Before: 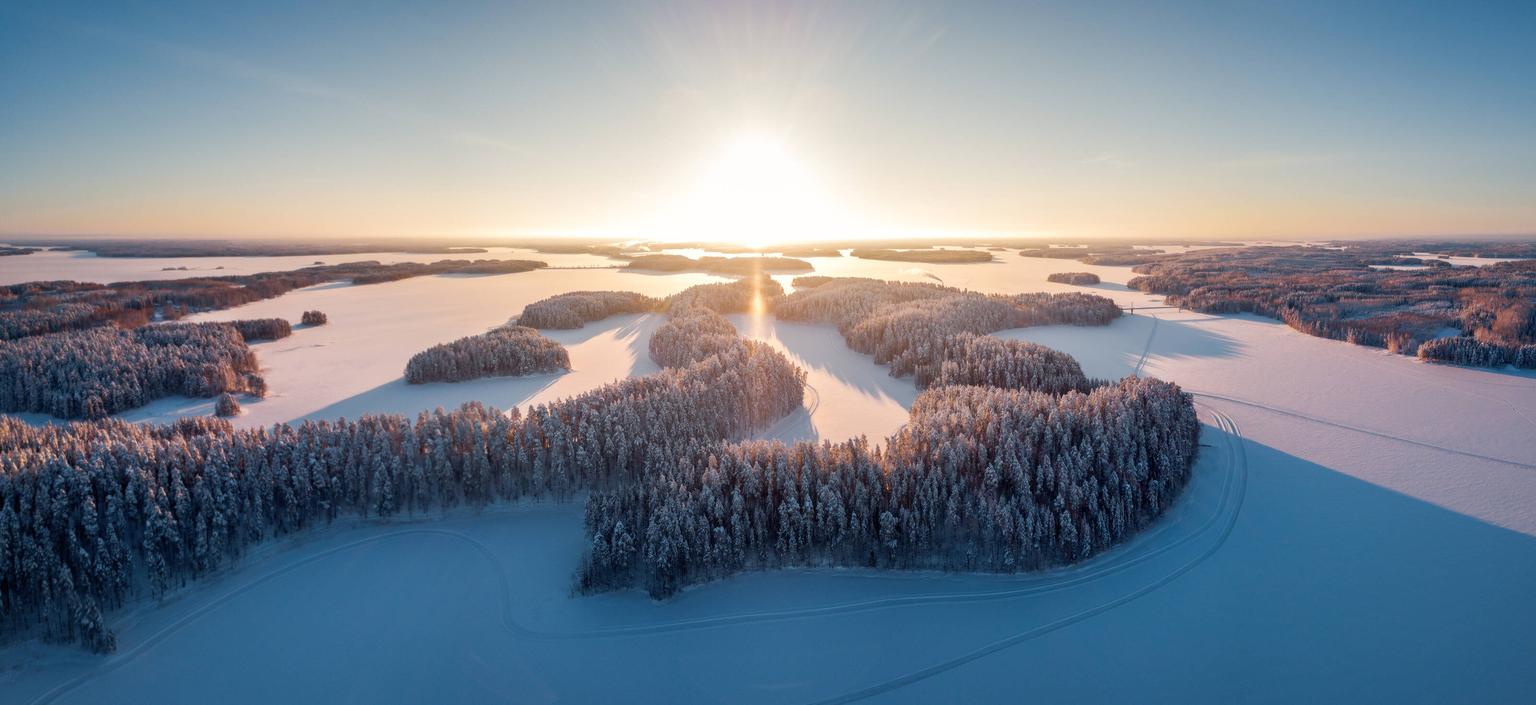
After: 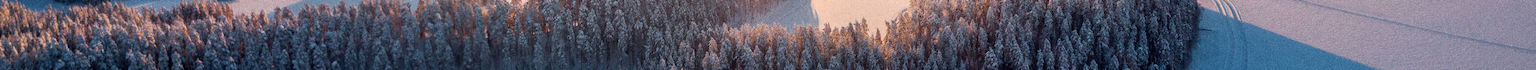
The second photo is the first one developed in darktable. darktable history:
crop and rotate: top 59.084%, bottom 30.916%
grain: strength 49.07%
